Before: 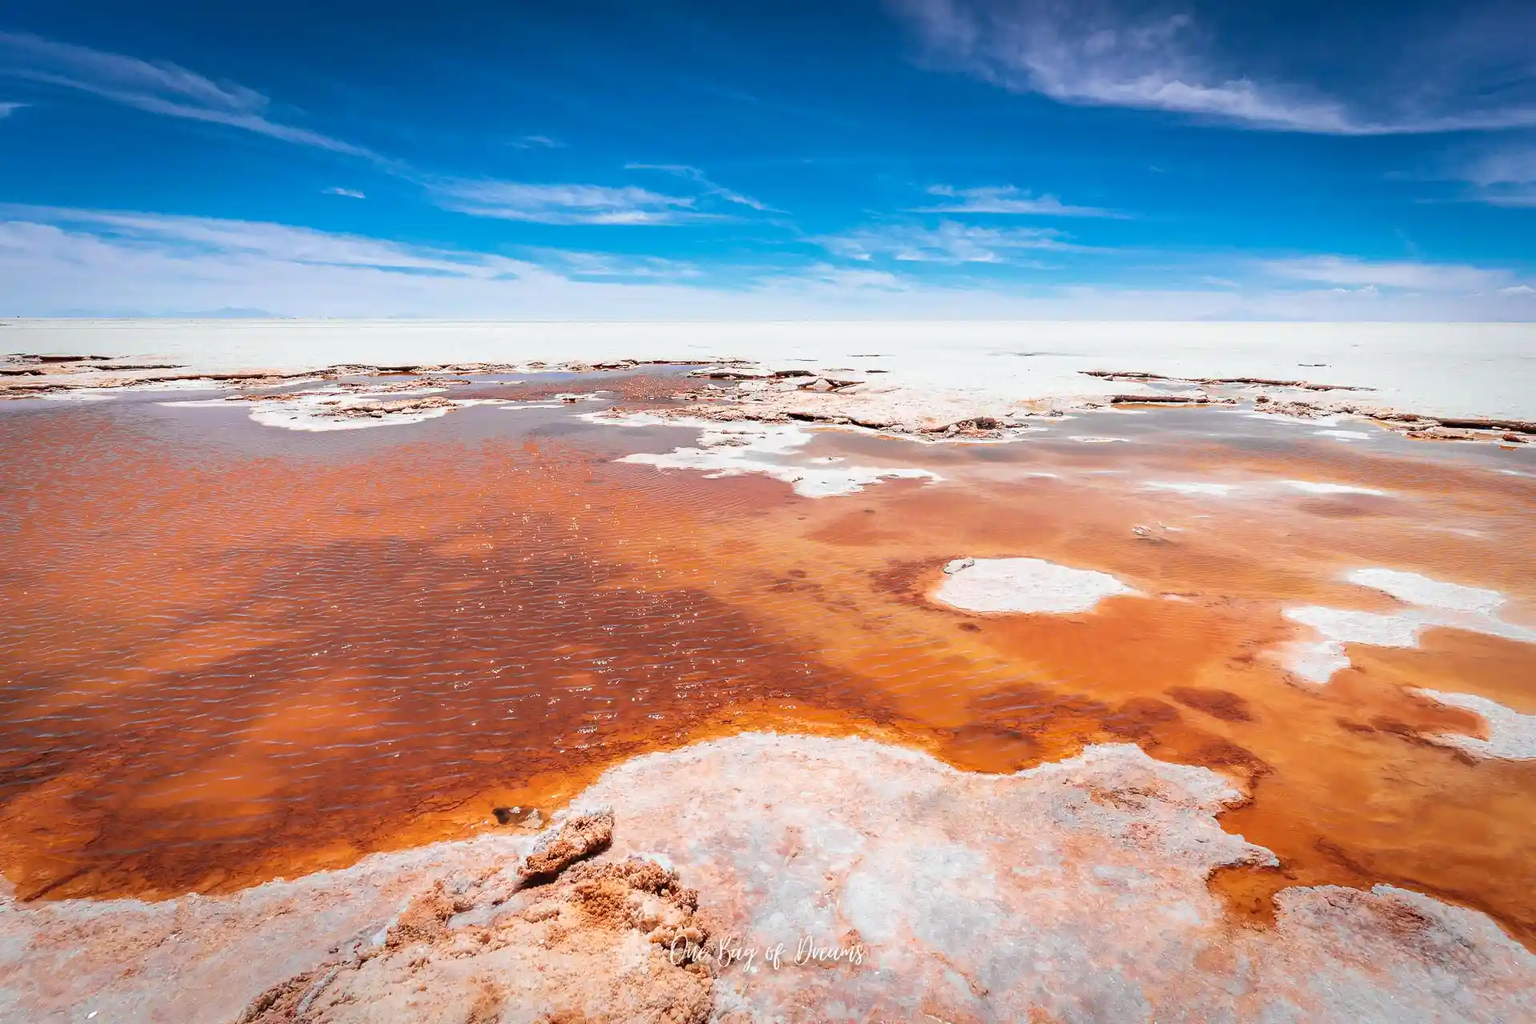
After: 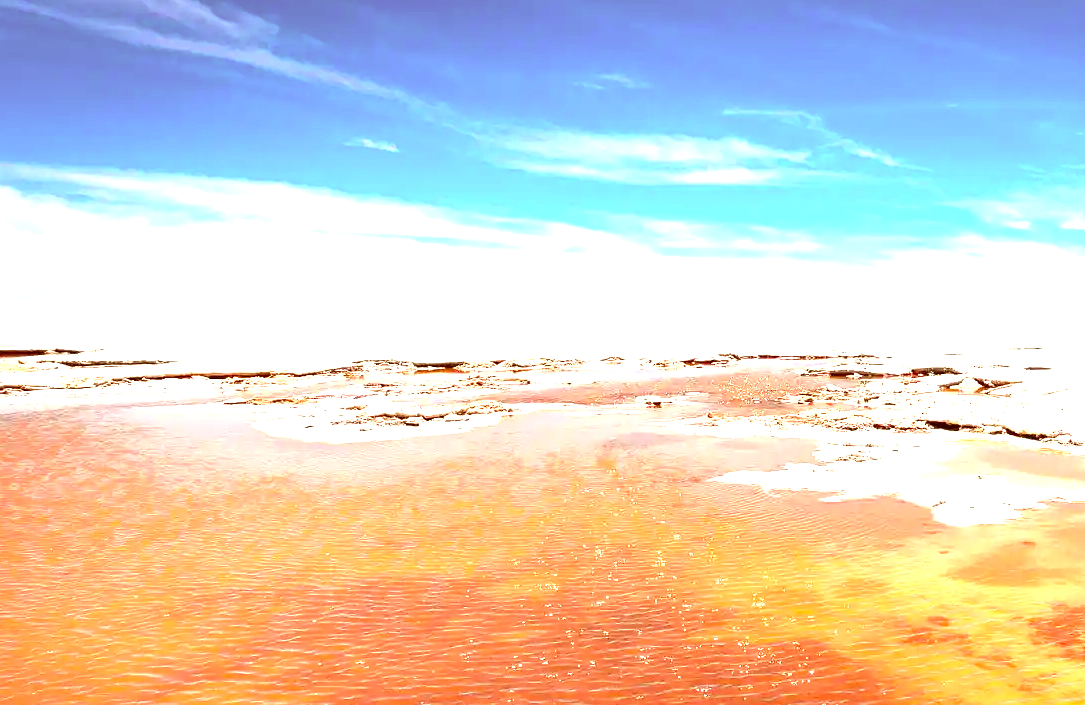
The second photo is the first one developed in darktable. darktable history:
exposure: black level correction 0, exposure 1.496 EV, compensate highlight preservation false
color correction: highlights a* 1.09, highlights b* 24.64, shadows a* 16.01, shadows b* 25
color calibration: illuminant as shot in camera, x 0.358, y 0.373, temperature 4628.91 K
crop and rotate: left 3.041%, top 7.548%, right 40.415%, bottom 37.353%
tone equalizer: on, module defaults
